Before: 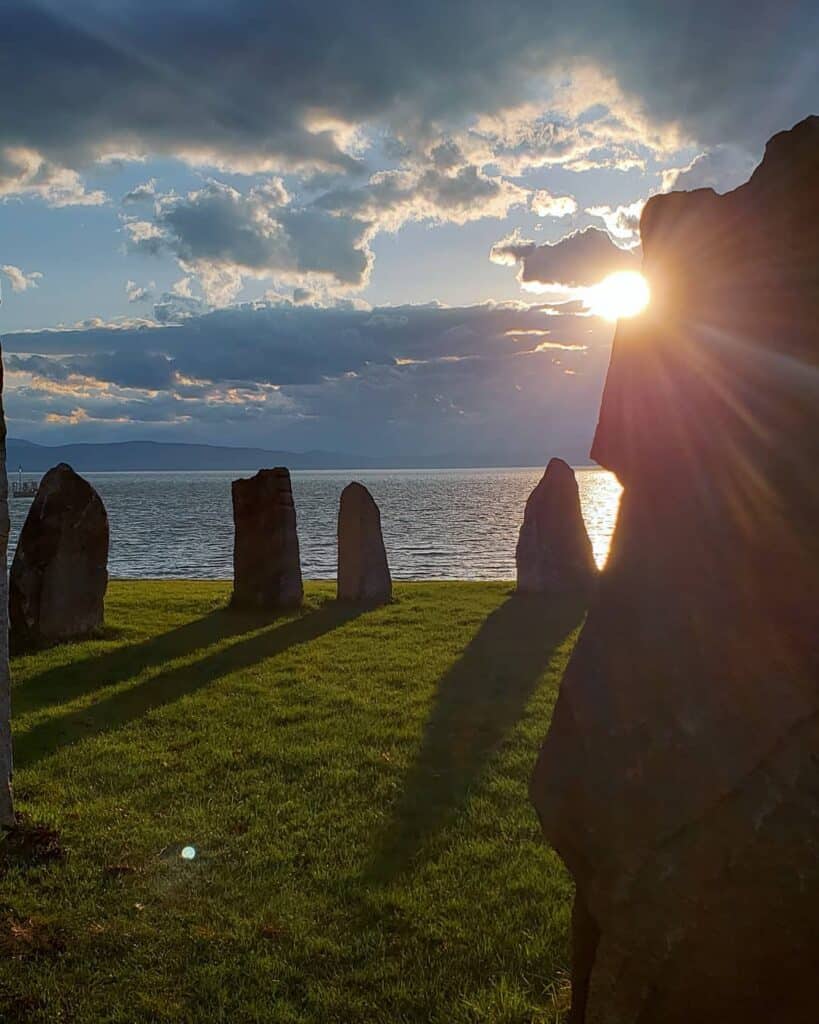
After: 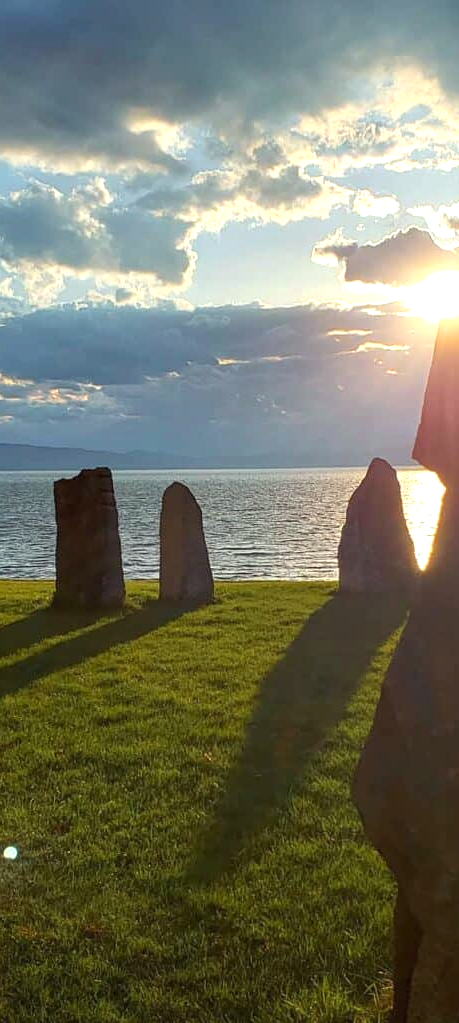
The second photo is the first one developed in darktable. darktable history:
exposure: black level correction 0, exposure 0.701 EV, compensate highlight preservation false
crop: left 21.815%, right 22.096%, bottom 0.007%
color correction: highlights a* -4.62, highlights b* 5.05, saturation 0.939
color zones: curves: ch0 [(0, 0.5) (0.125, 0.4) (0.25, 0.5) (0.375, 0.4) (0.5, 0.4) (0.625, 0.35) (0.75, 0.35) (0.875, 0.5)]; ch1 [(0, 0.35) (0.125, 0.45) (0.25, 0.35) (0.375, 0.35) (0.5, 0.35) (0.625, 0.35) (0.75, 0.45) (0.875, 0.35)]; ch2 [(0, 0.6) (0.125, 0.5) (0.25, 0.5) (0.375, 0.6) (0.5, 0.6) (0.625, 0.5) (0.75, 0.5) (0.875, 0.5)], mix -120.06%
